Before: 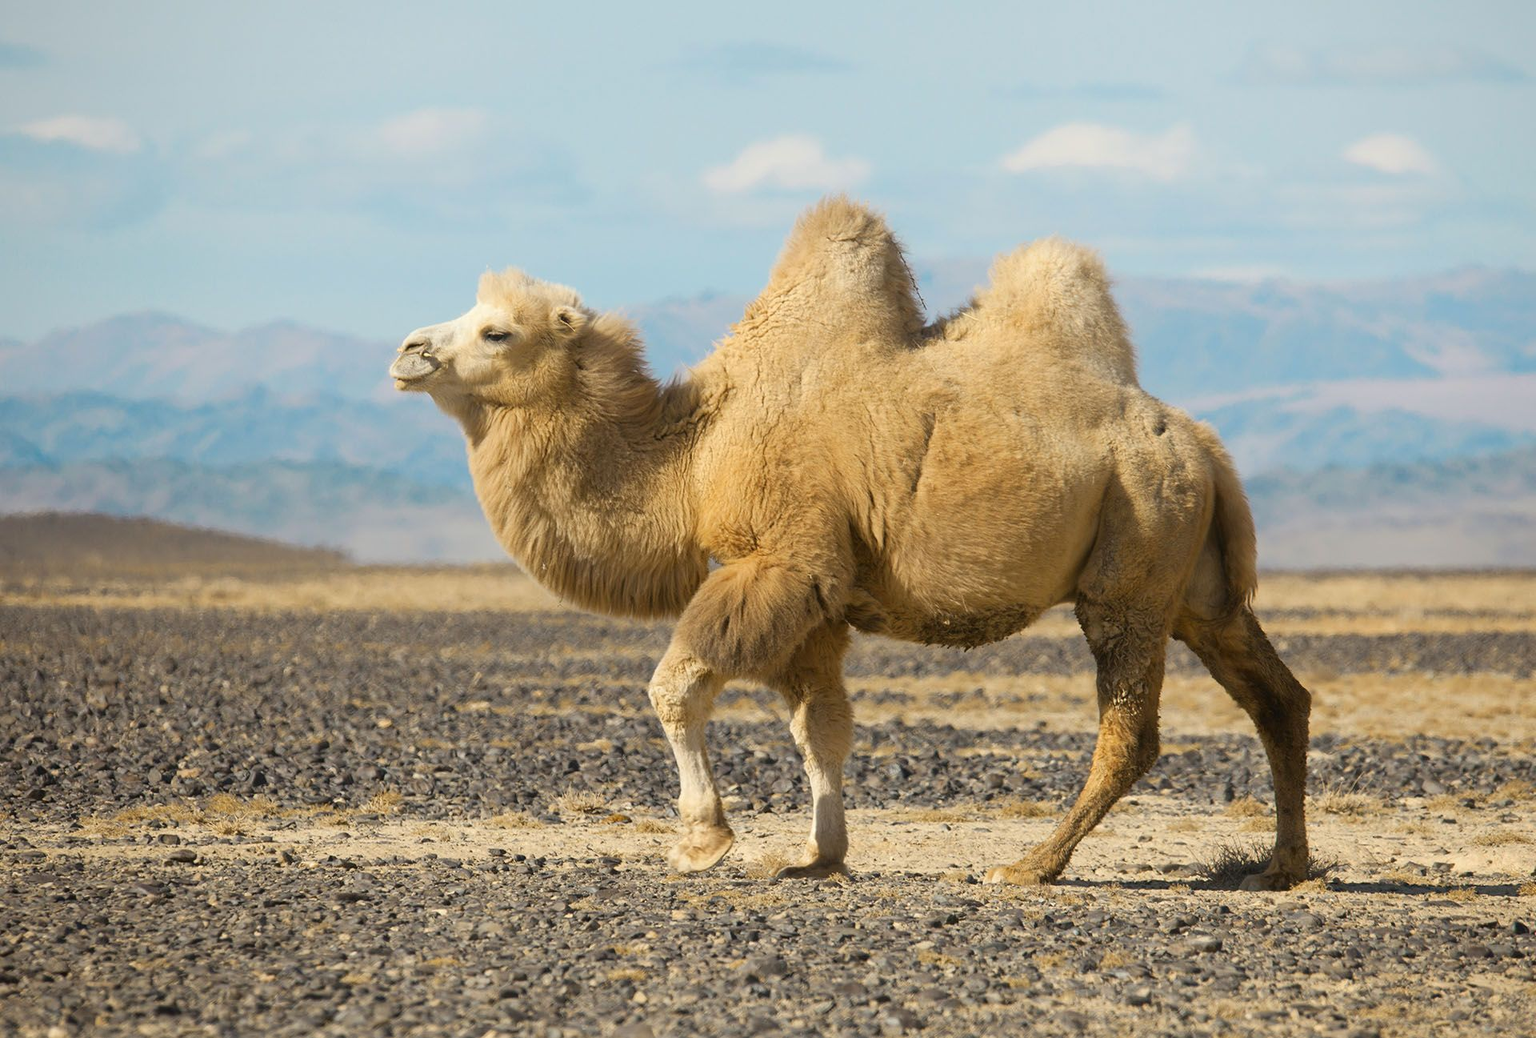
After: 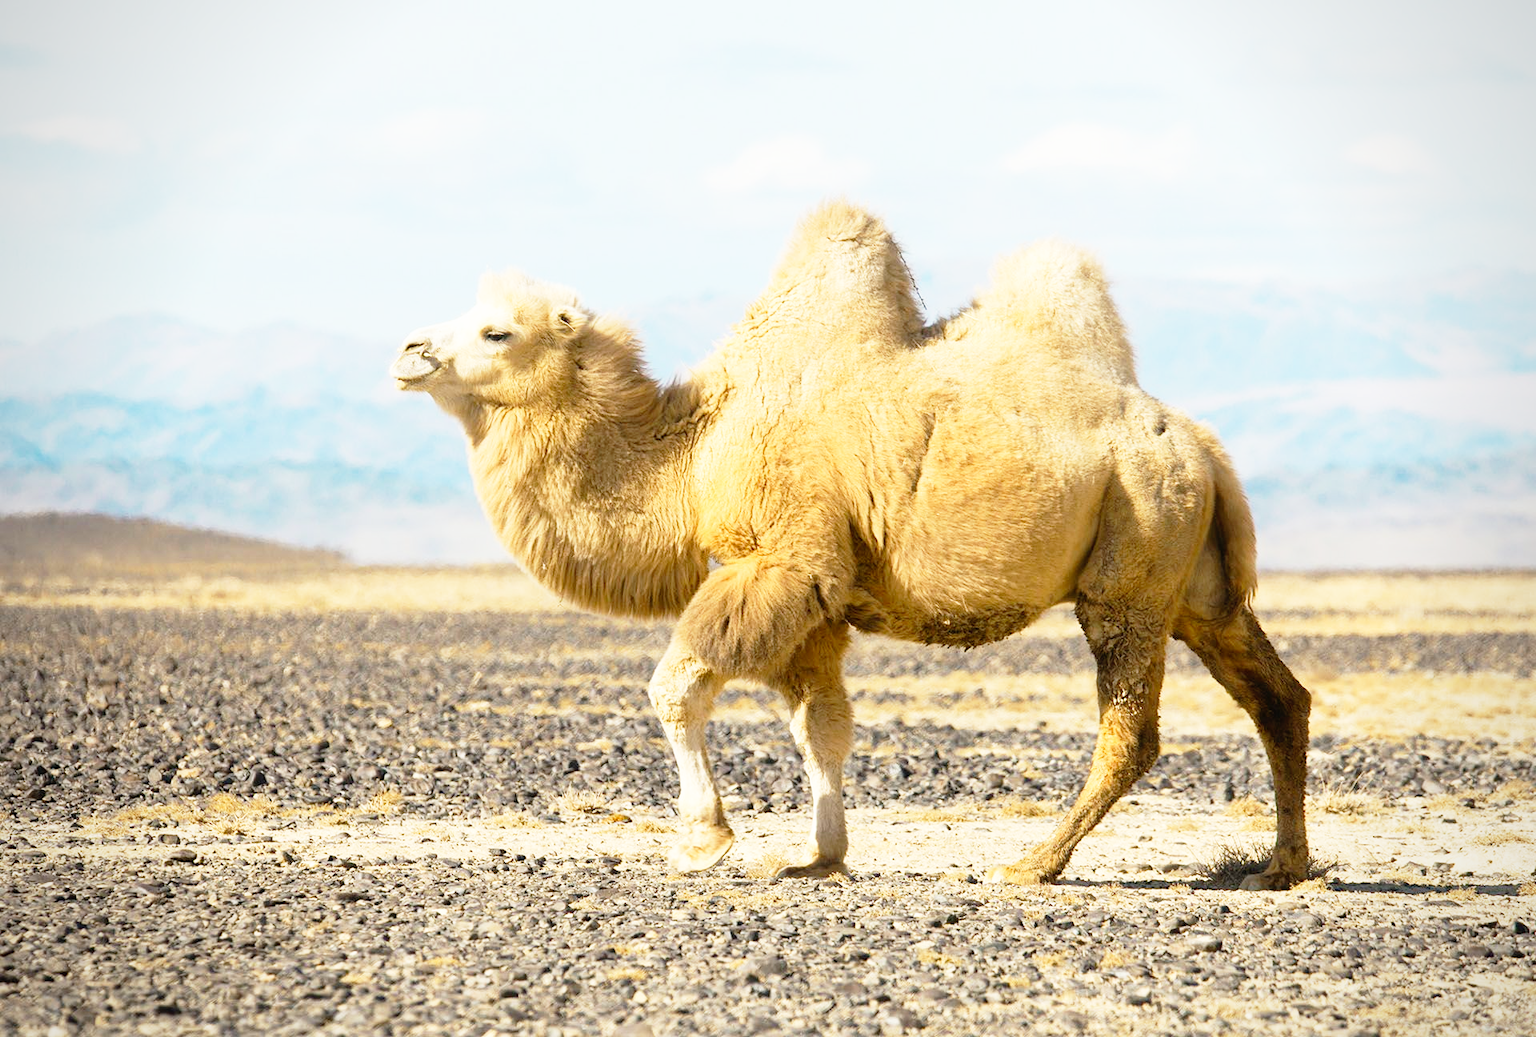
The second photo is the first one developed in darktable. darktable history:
base curve: curves: ch0 [(0, 0) (0.012, 0.01) (0.073, 0.168) (0.31, 0.711) (0.645, 0.957) (1, 1)], preserve colors none
vignetting: fall-off radius 81.94%
